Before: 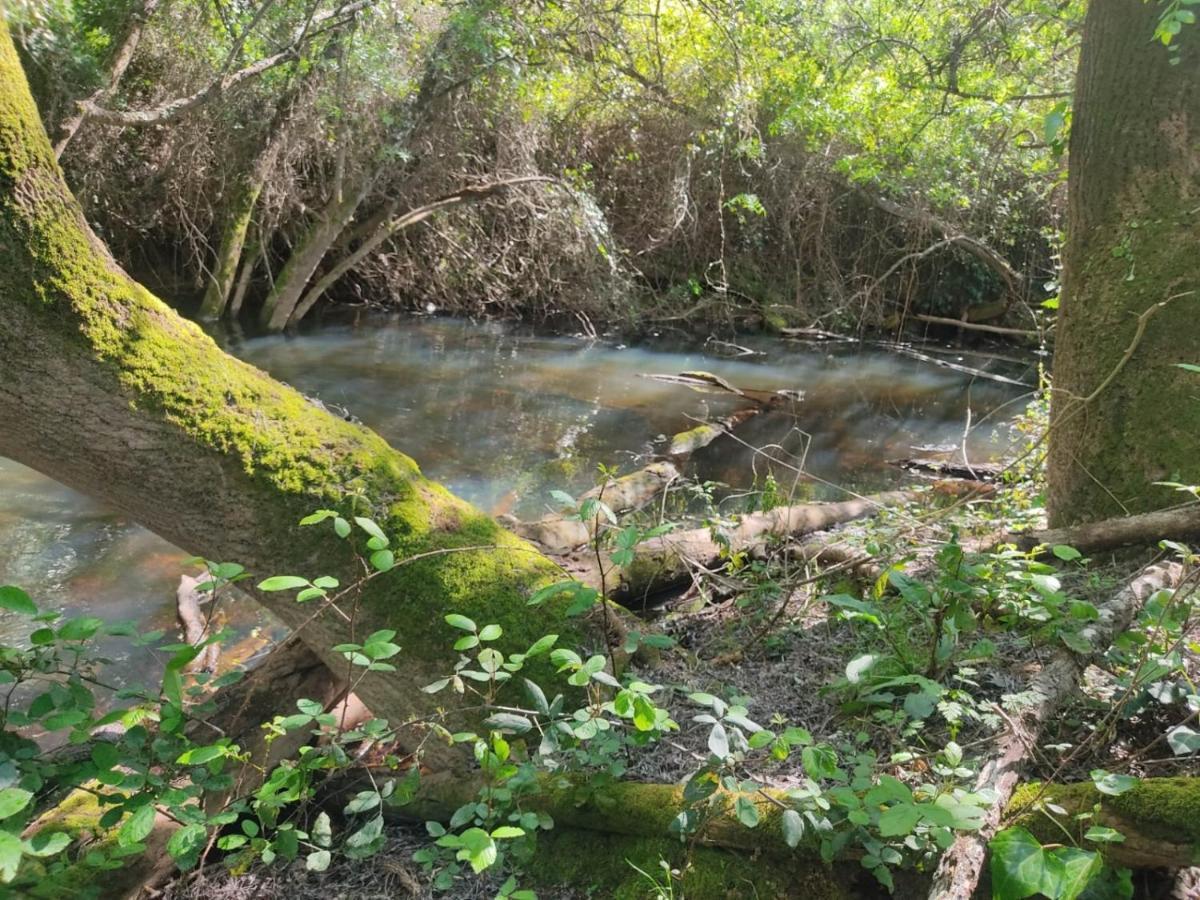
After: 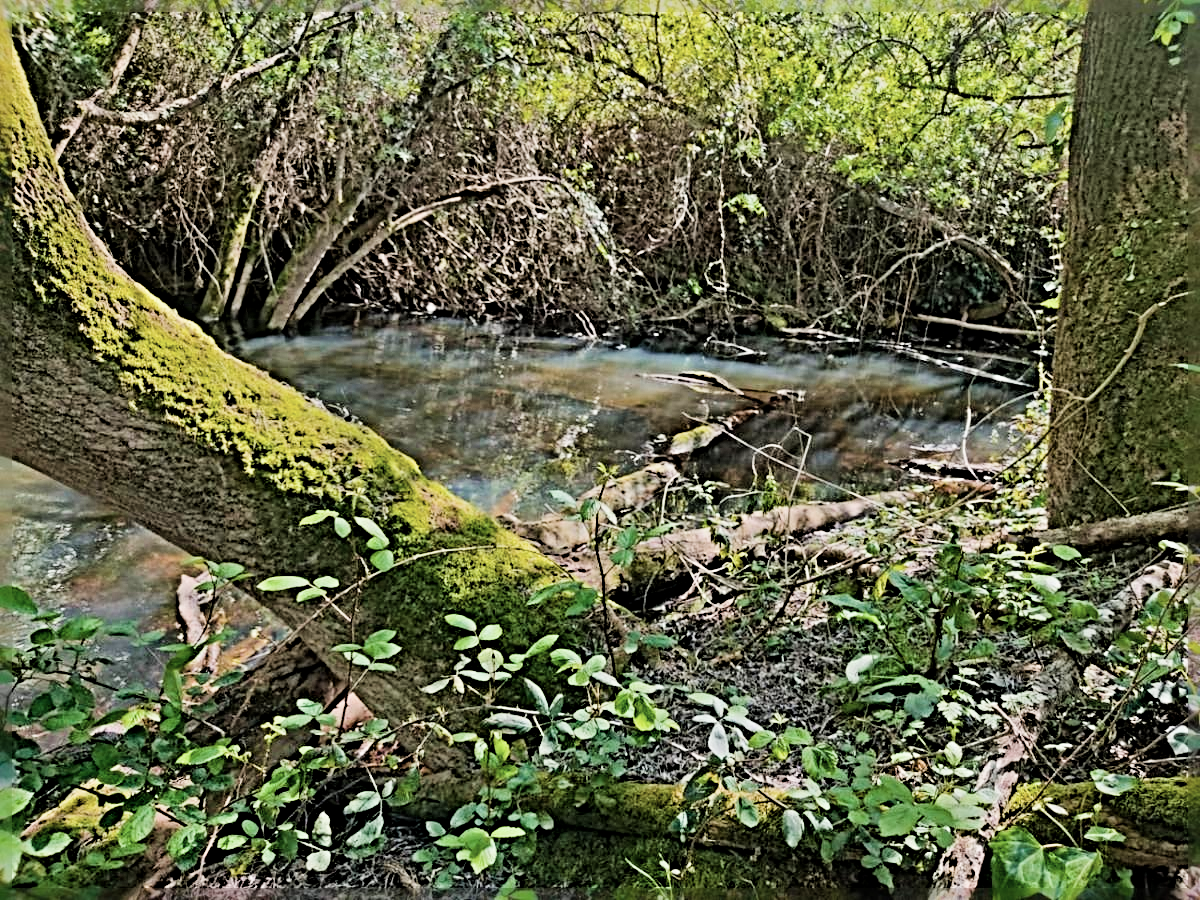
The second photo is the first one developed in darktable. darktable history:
sharpen: radius 6.3, amount 1.8, threshold 0
velvia: on, module defaults
filmic rgb: black relative exposure -8.54 EV, white relative exposure 5.52 EV, hardness 3.39, contrast 1.016
local contrast: mode bilateral grid, contrast 20, coarseness 50, detail 120%, midtone range 0.2
color correction: saturation 0.8
color balance rgb: perceptual saturation grading › global saturation 20%, global vibrance 20%
